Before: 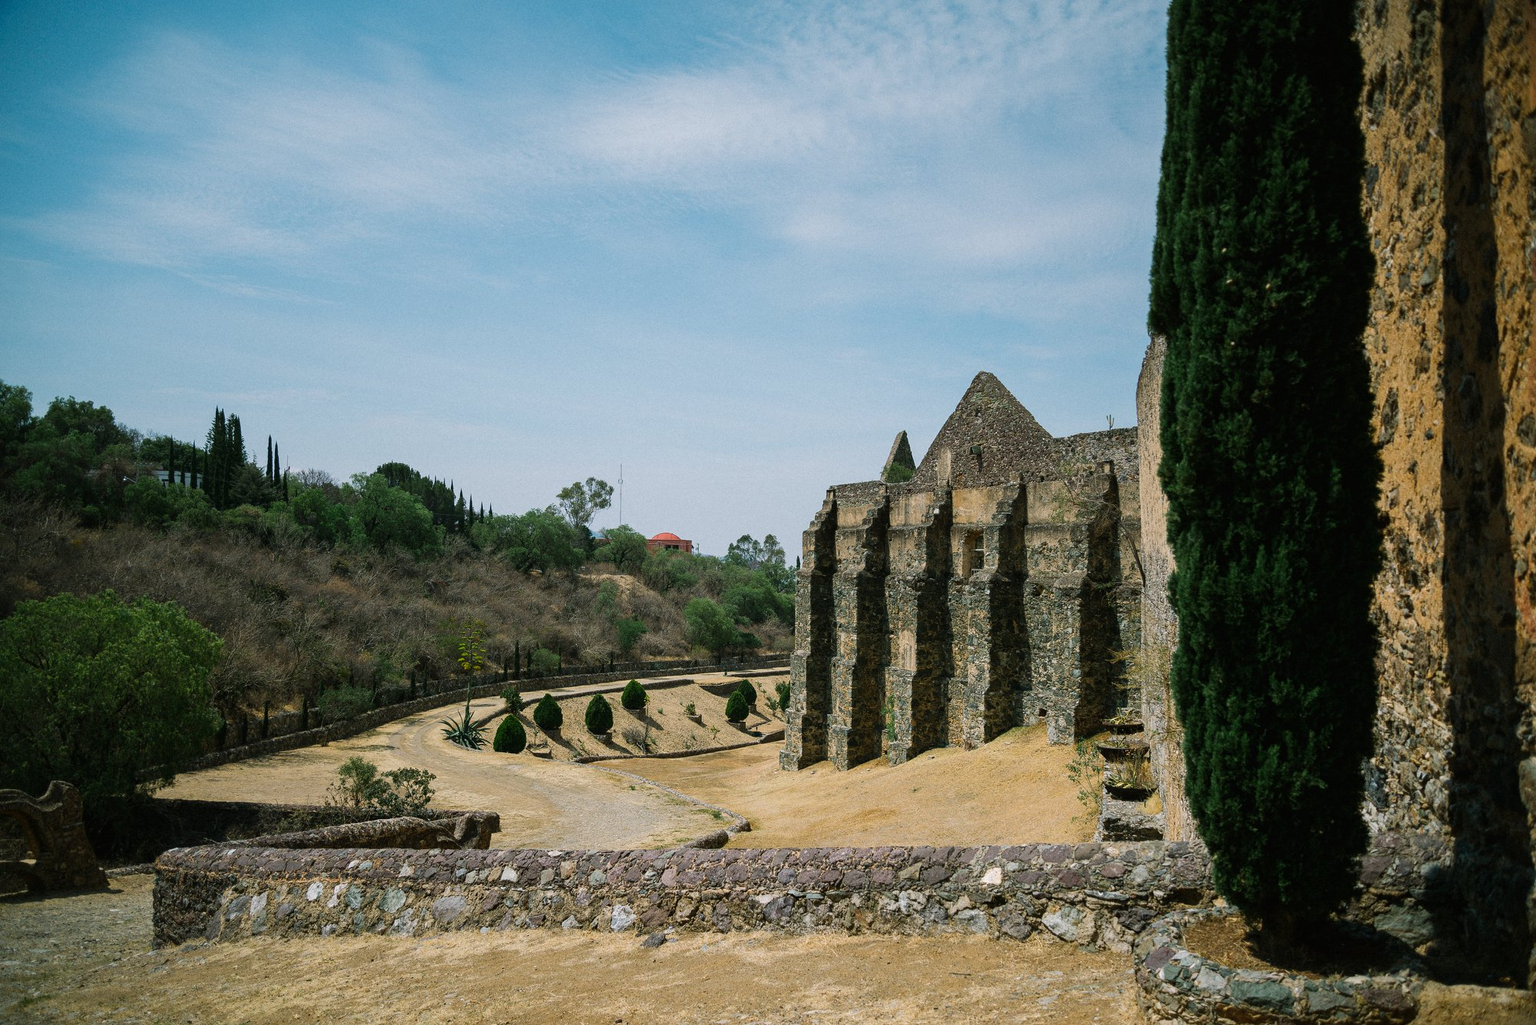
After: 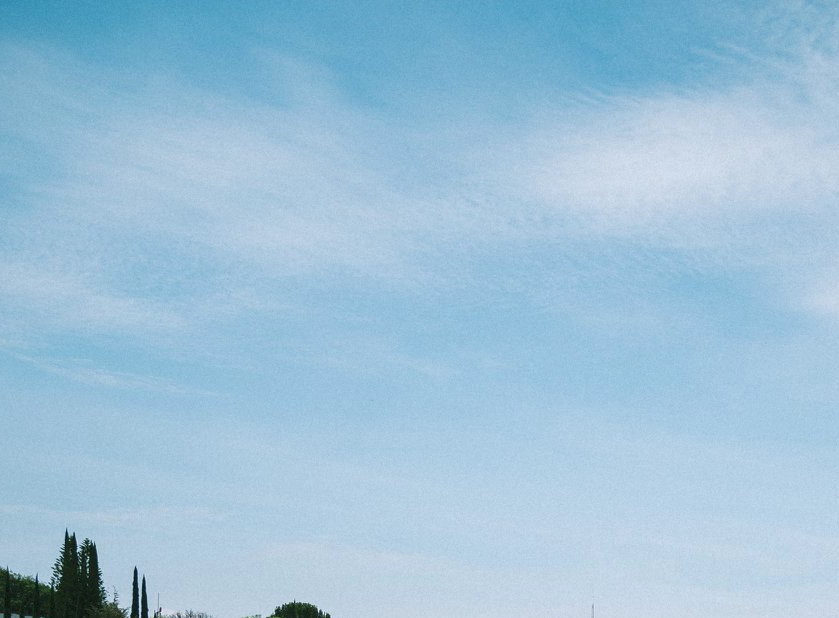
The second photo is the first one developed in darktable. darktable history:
crop and rotate: left 10.817%, top 0.062%, right 47.194%, bottom 53.626%
exposure: exposure 0.2 EV, compensate highlight preservation false
shadows and highlights: shadows 62.66, white point adjustment 0.37, highlights -34.44, compress 83.82%
